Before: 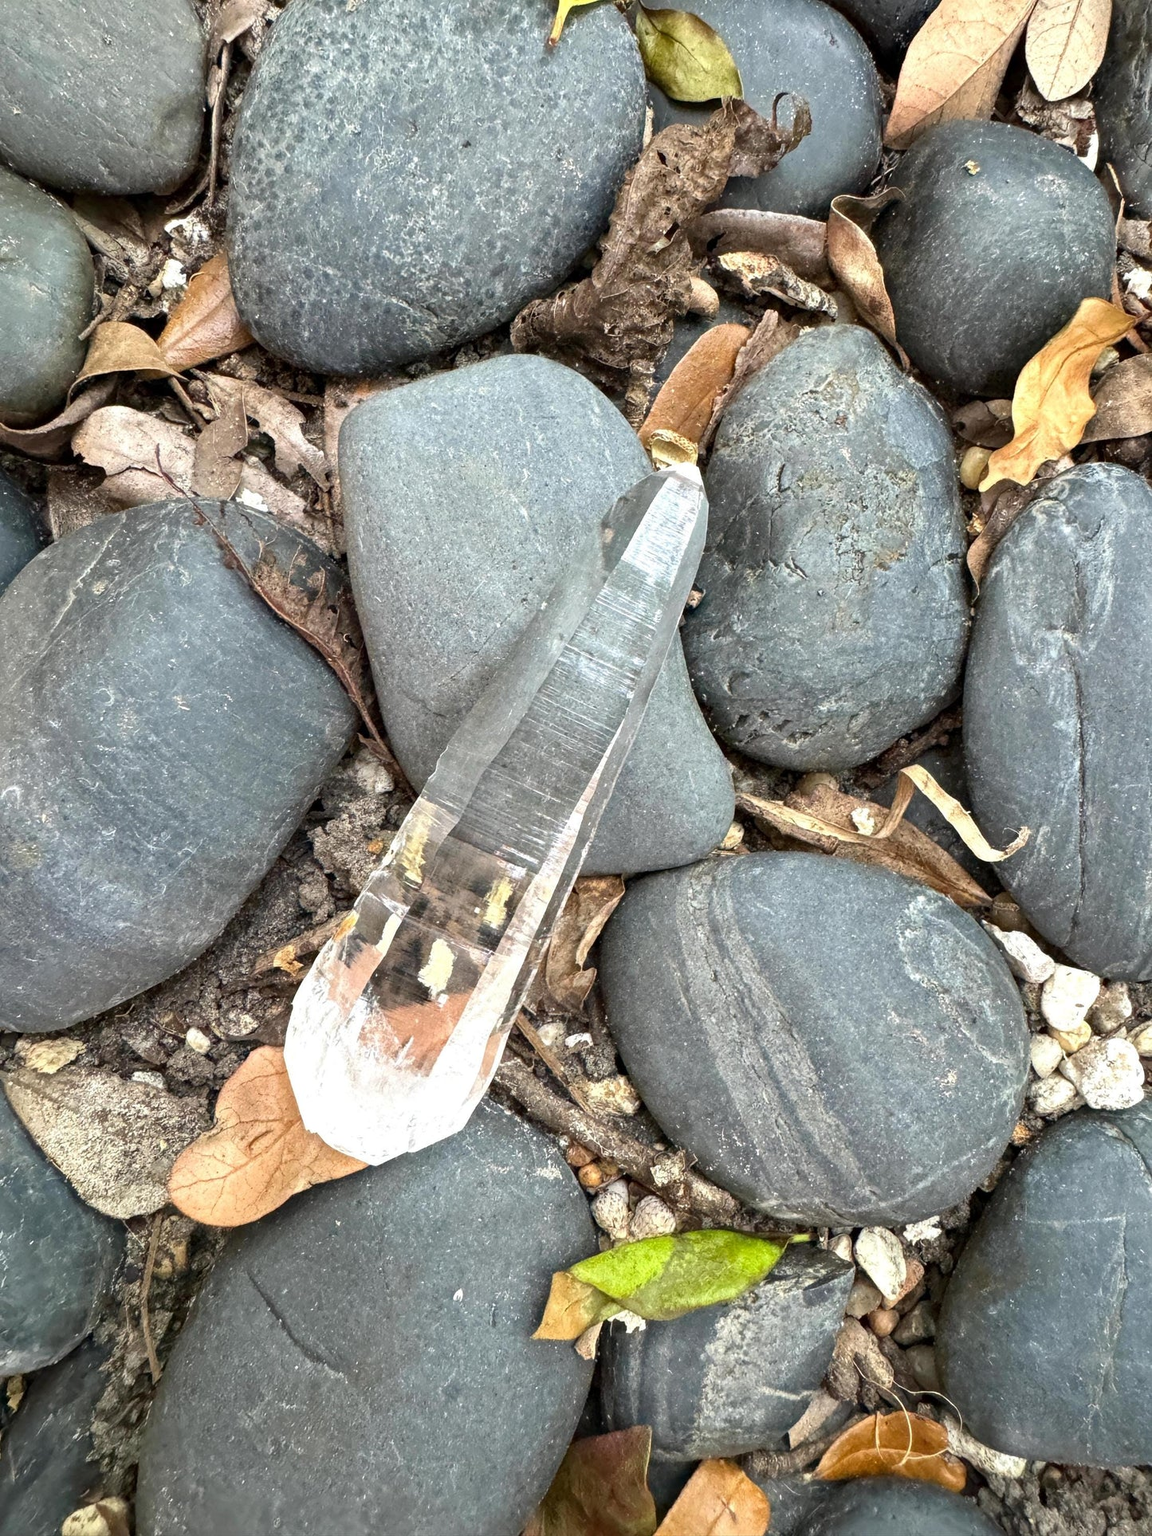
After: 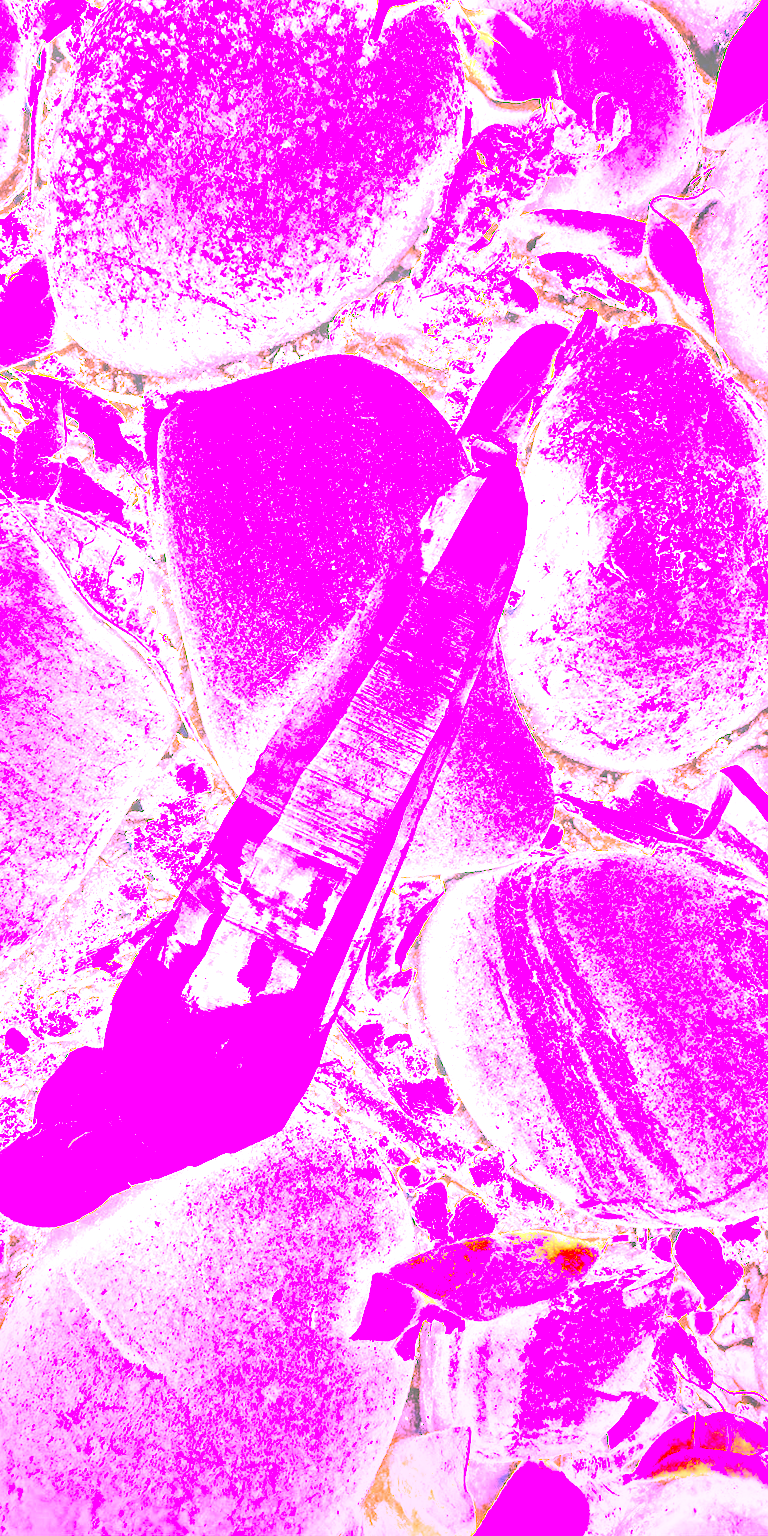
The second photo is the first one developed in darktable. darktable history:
local contrast: on, module defaults
crop and rotate: left 15.754%, right 17.579%
white balance: red 8, blue 8
